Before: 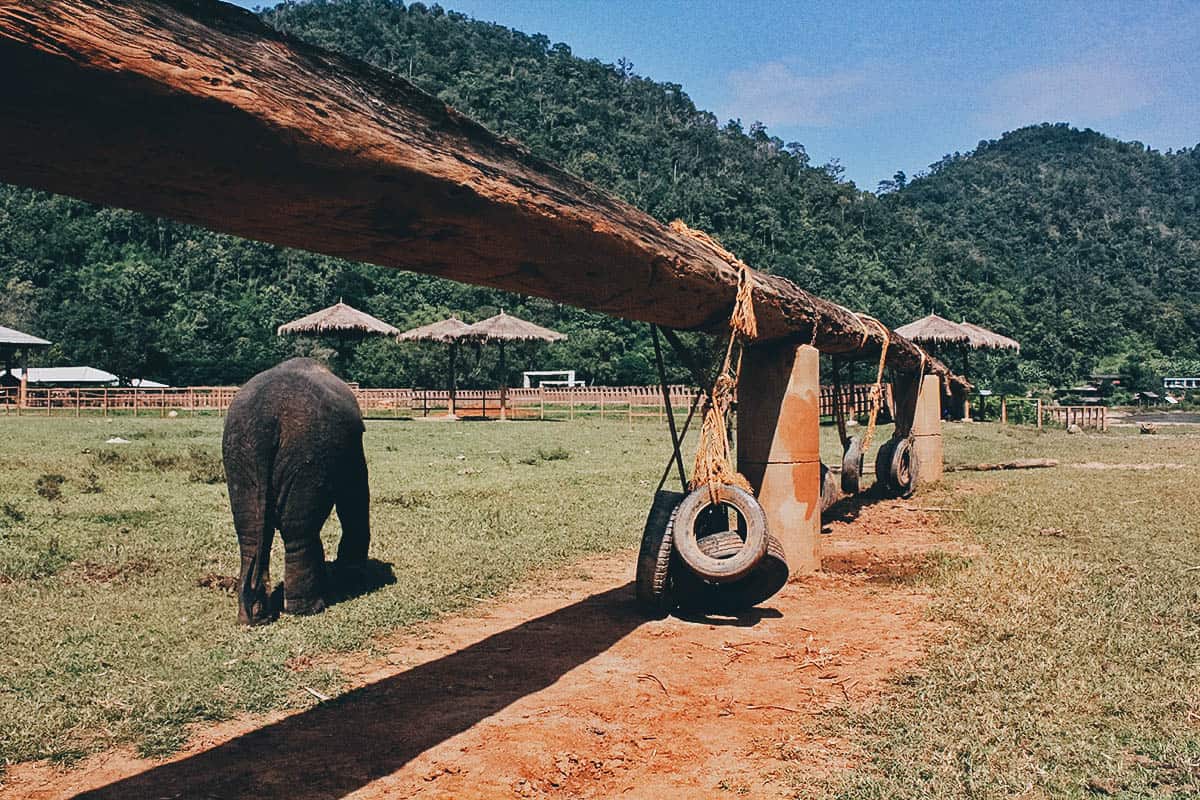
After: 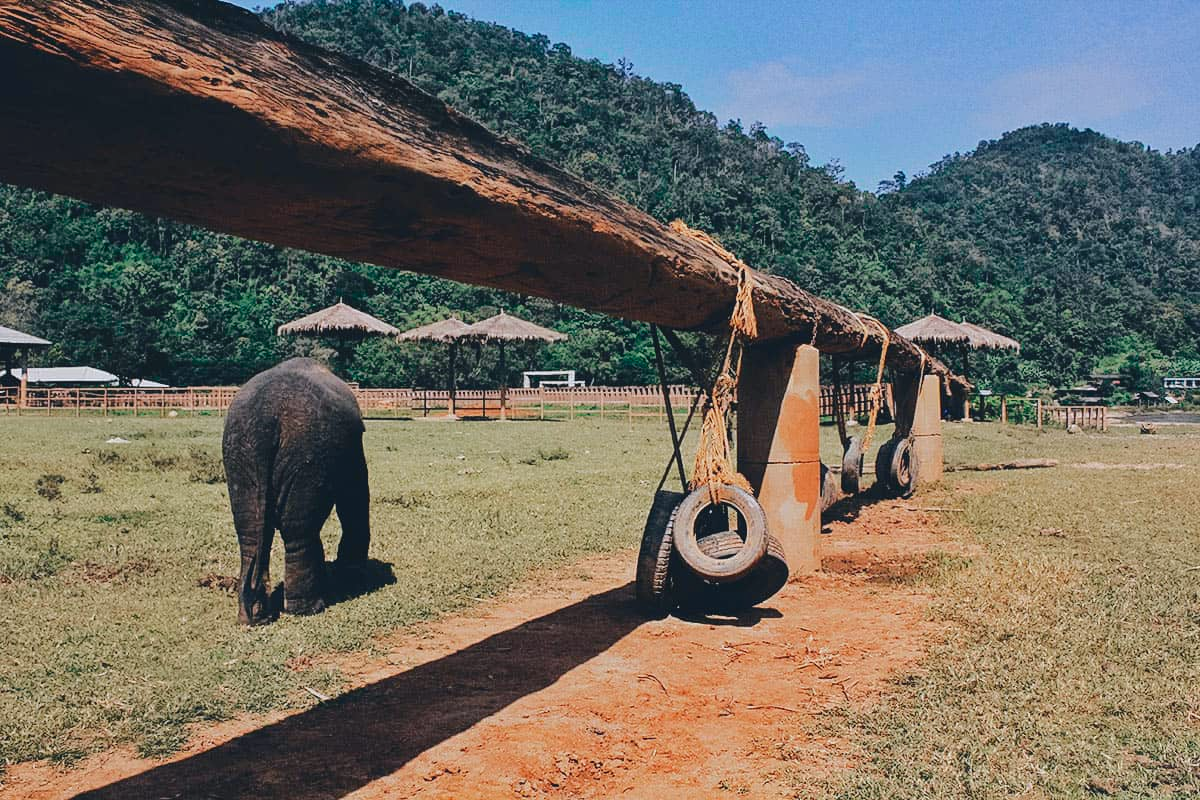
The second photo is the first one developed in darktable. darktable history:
contrast equalizer: octaves 7, y [[0.5, 0.488, 0.462, 0.461, 0.491, 0.5], [0.5 ×6], [0.5 ×6], [0 ×6], [0 ×6]], mix 0.303
tone curve: curves: ch0 [(0, 0.026) (0.175, 0.178) (0.463, 0.502) (0.796, 0.764) (1, 0.961)]; ch1 [(0, 0) (0.437, 0.398) (0.469, 0.472) (0.505, 0.504) (0.553, 0.552) (1, 1)]; ch2 [(0, 0) (0.505, 0.495) (0.579, 0.579) (1, 1)], color space Lab, independent channels, preserve colors none
